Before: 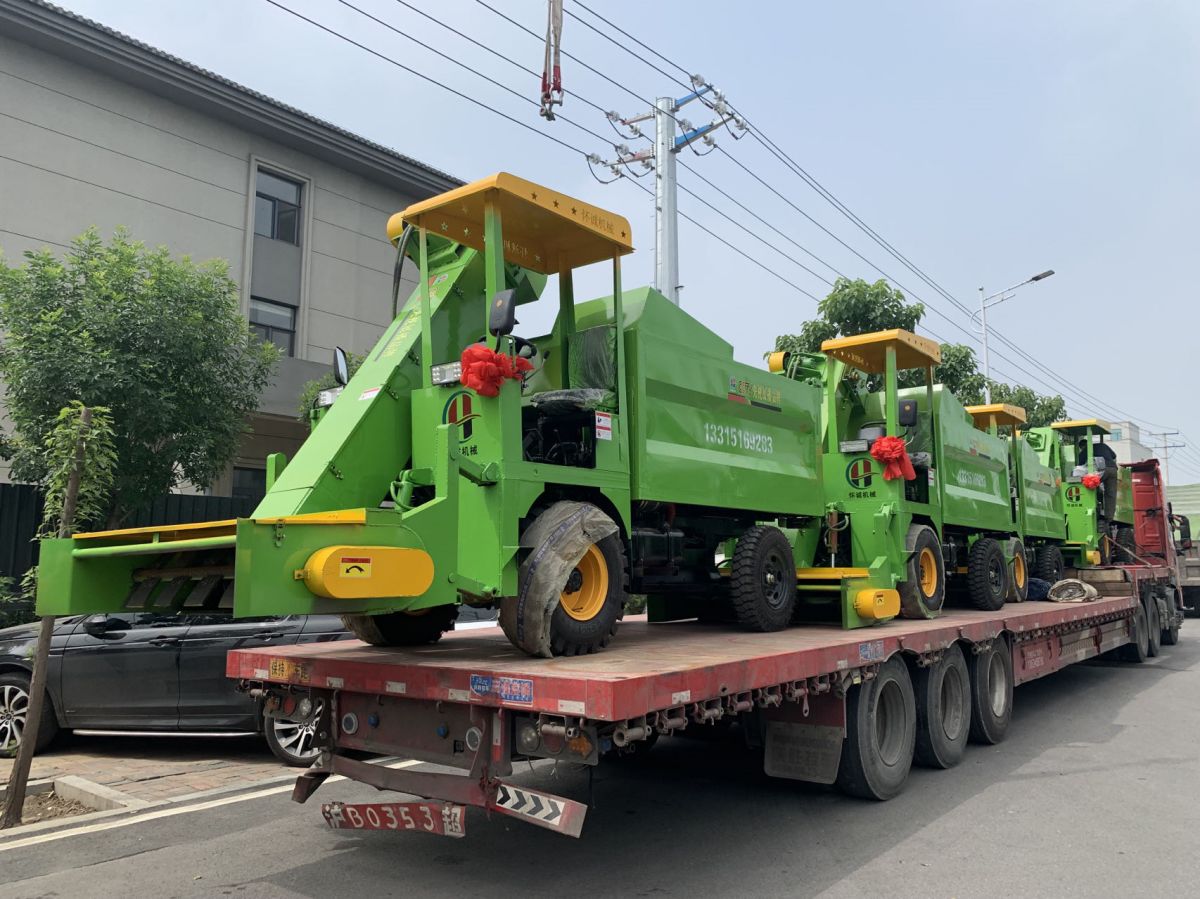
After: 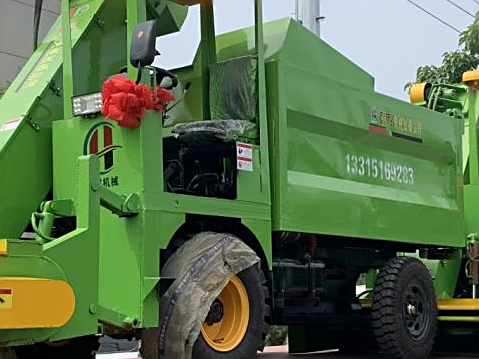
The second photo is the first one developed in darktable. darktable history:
crop: left 30%, top 30%, right 30%, bottom 30%
sharpen: on, module defaults
